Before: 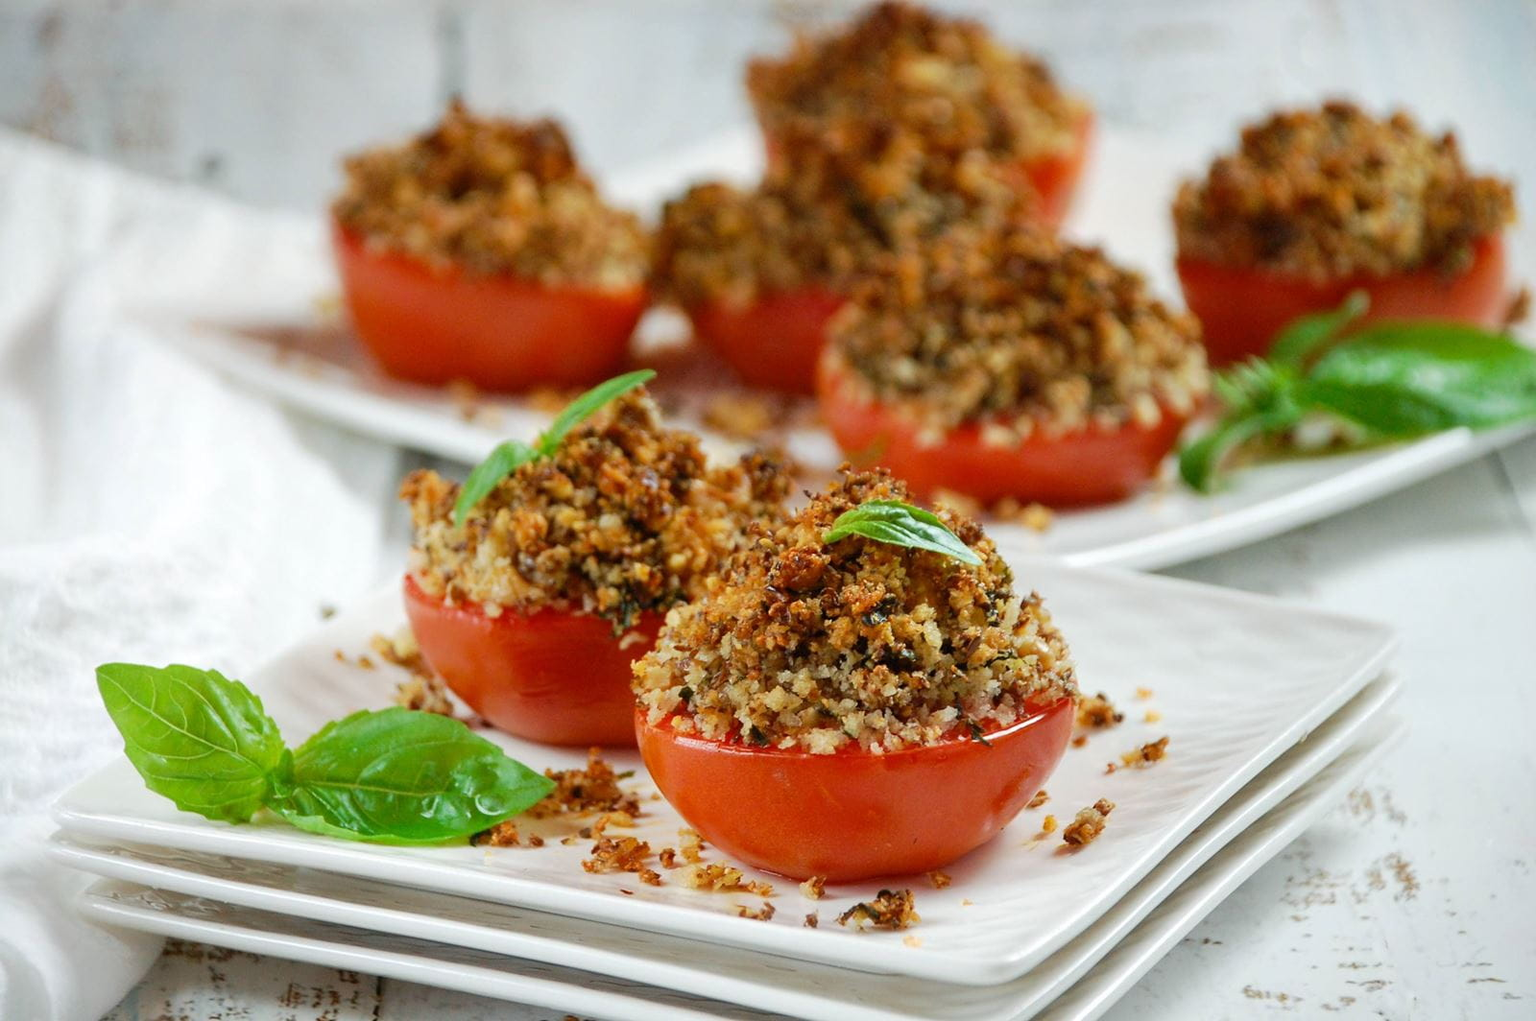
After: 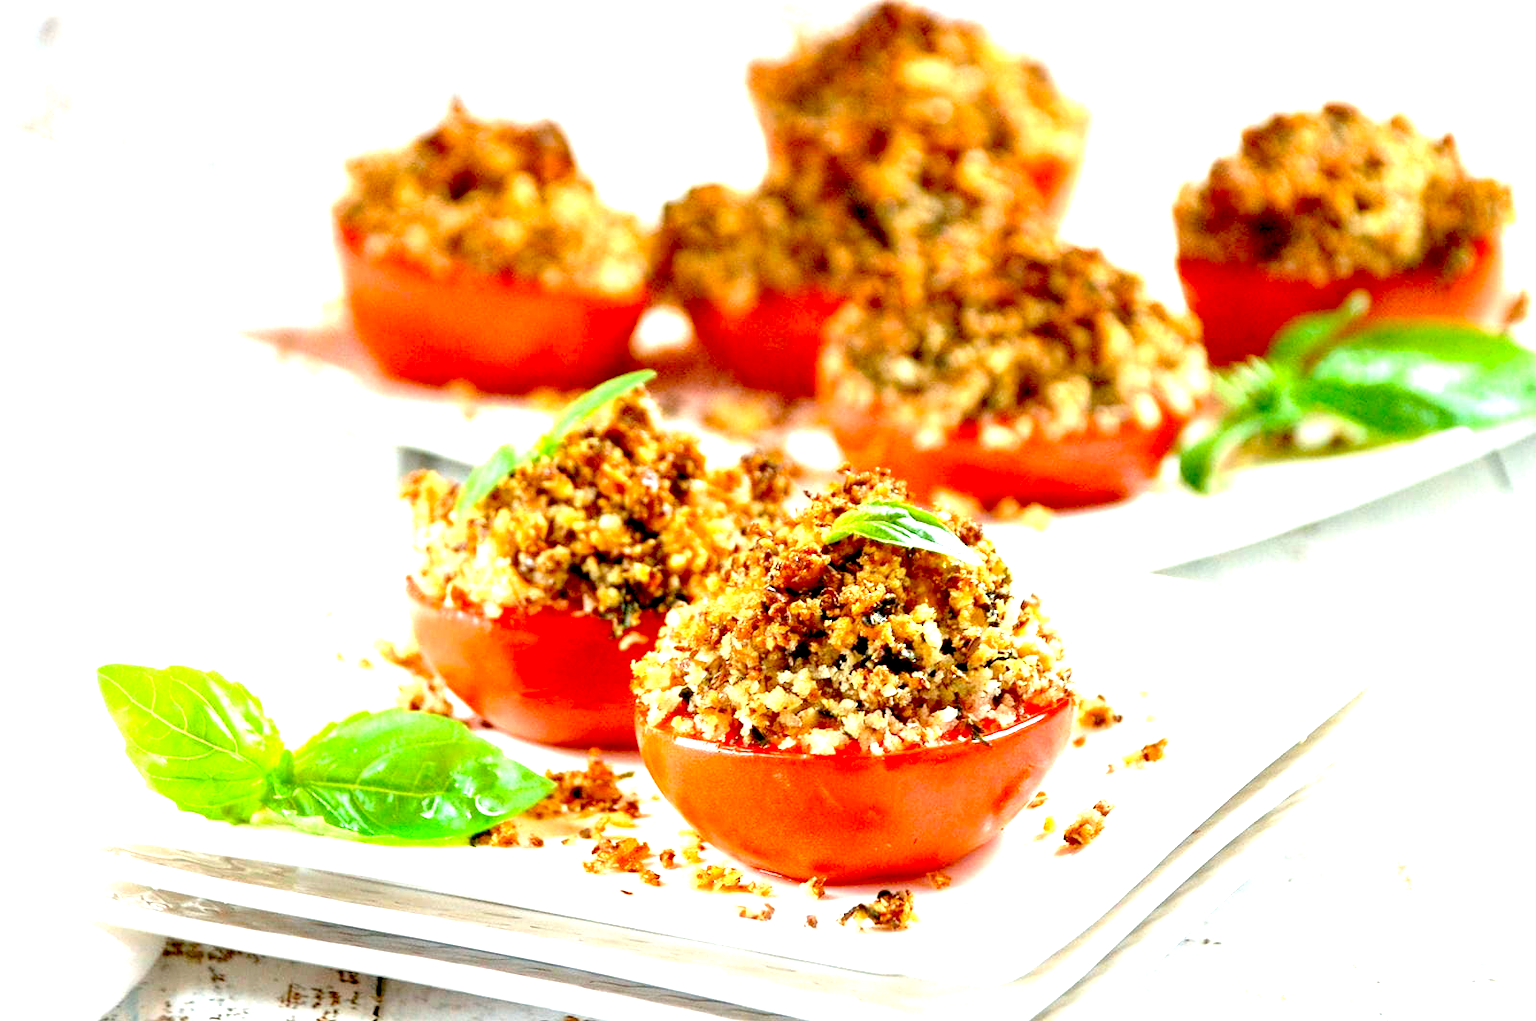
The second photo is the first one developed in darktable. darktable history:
exposure: black level correction 0.015, exposure 1.764 EV, compensate exposure bias true, compensate highlight preservation false
